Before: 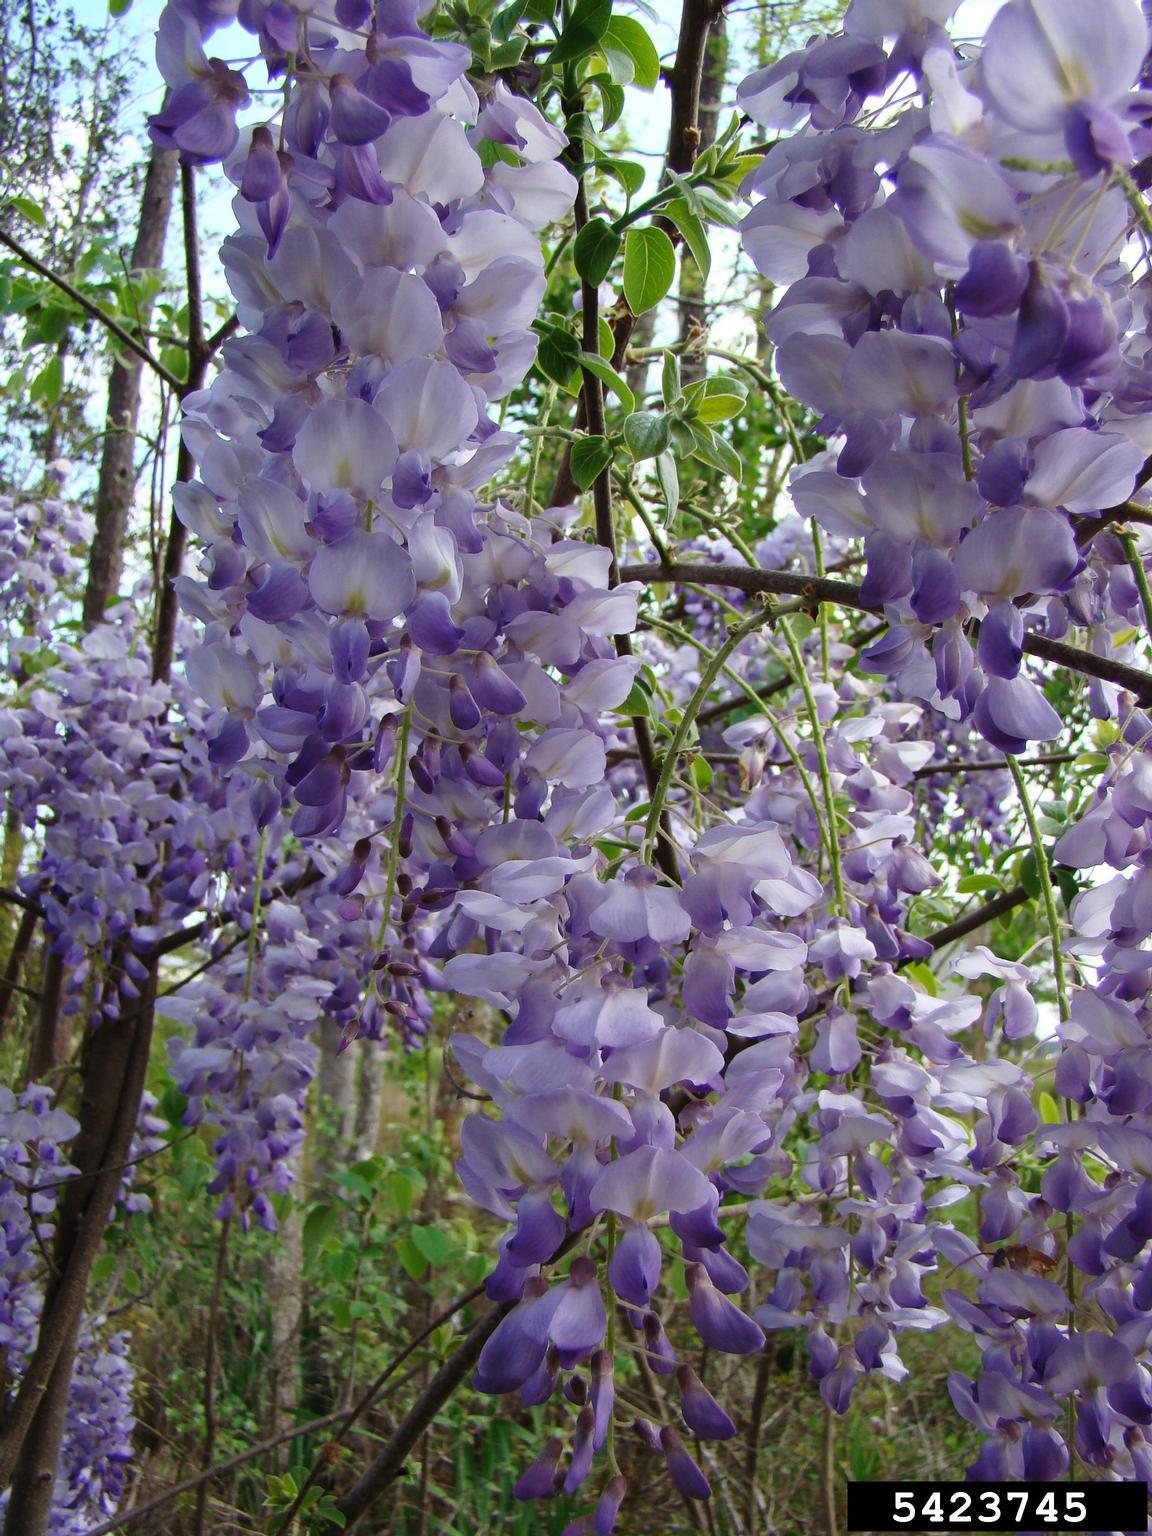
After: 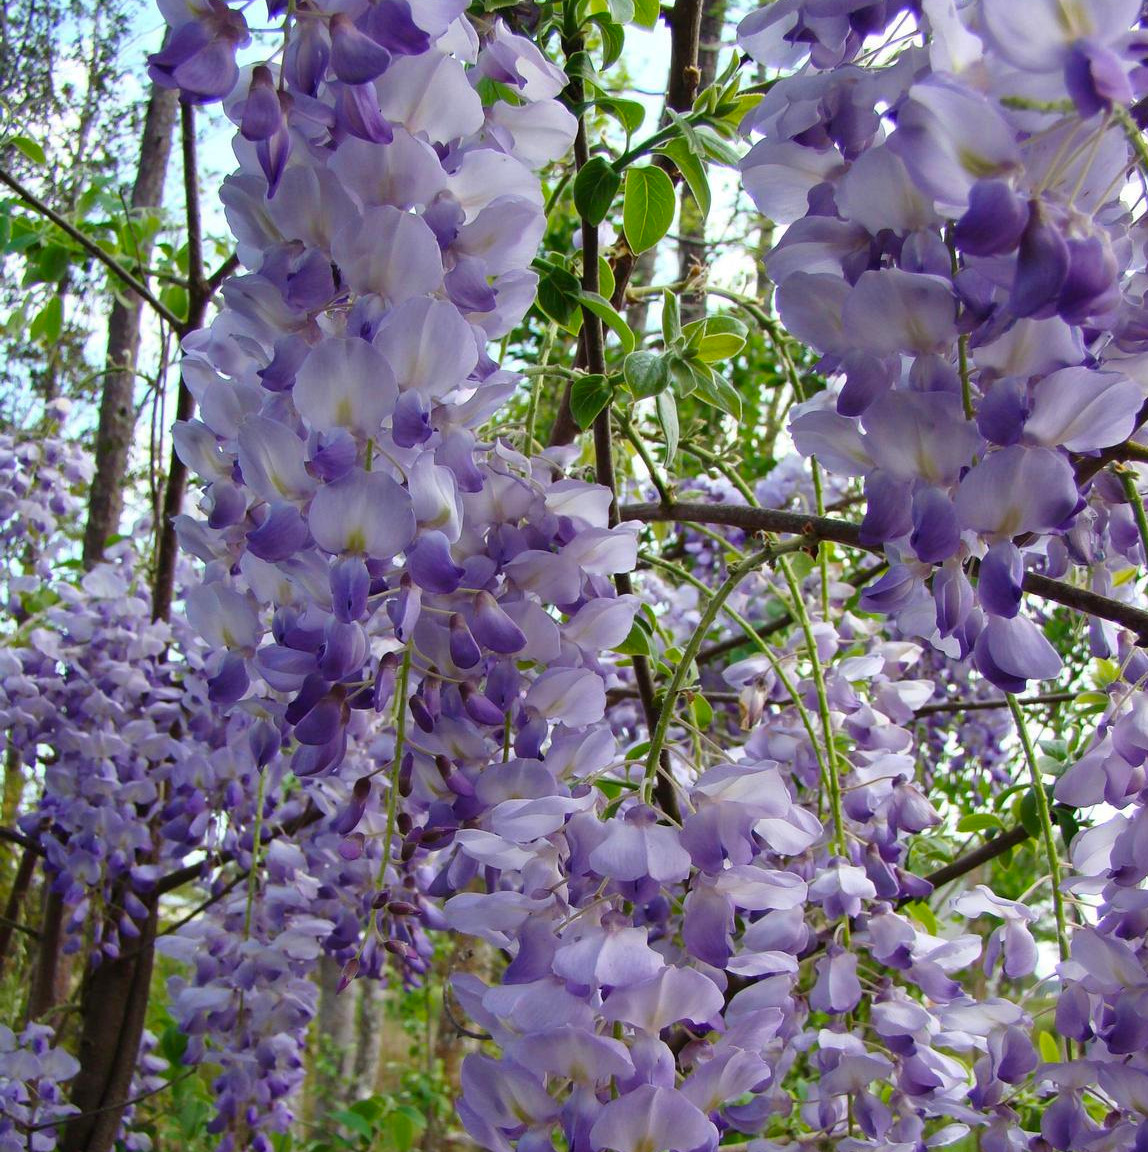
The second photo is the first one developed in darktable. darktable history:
local contrast: mode bilateral grid, contrast 20, coarseness 51, detail 101%, midtone range 0.2
color balance rgb: perceptual saturation grading › global saturation 17.186%
crop: top 3.993%, bottom 20.963%
